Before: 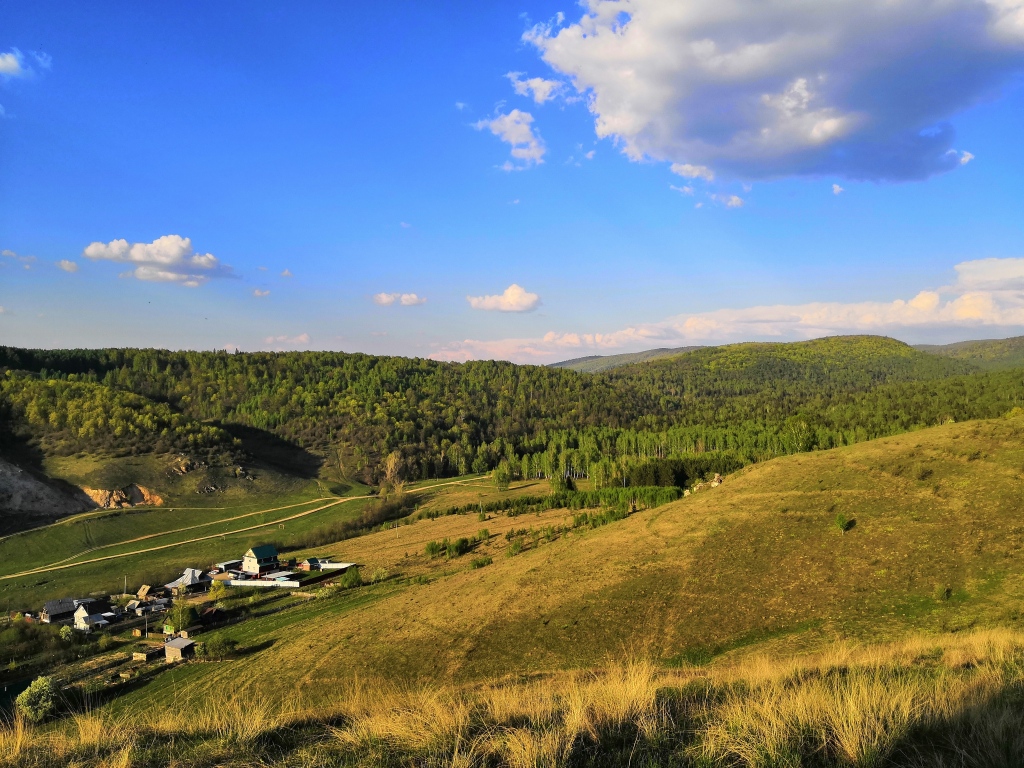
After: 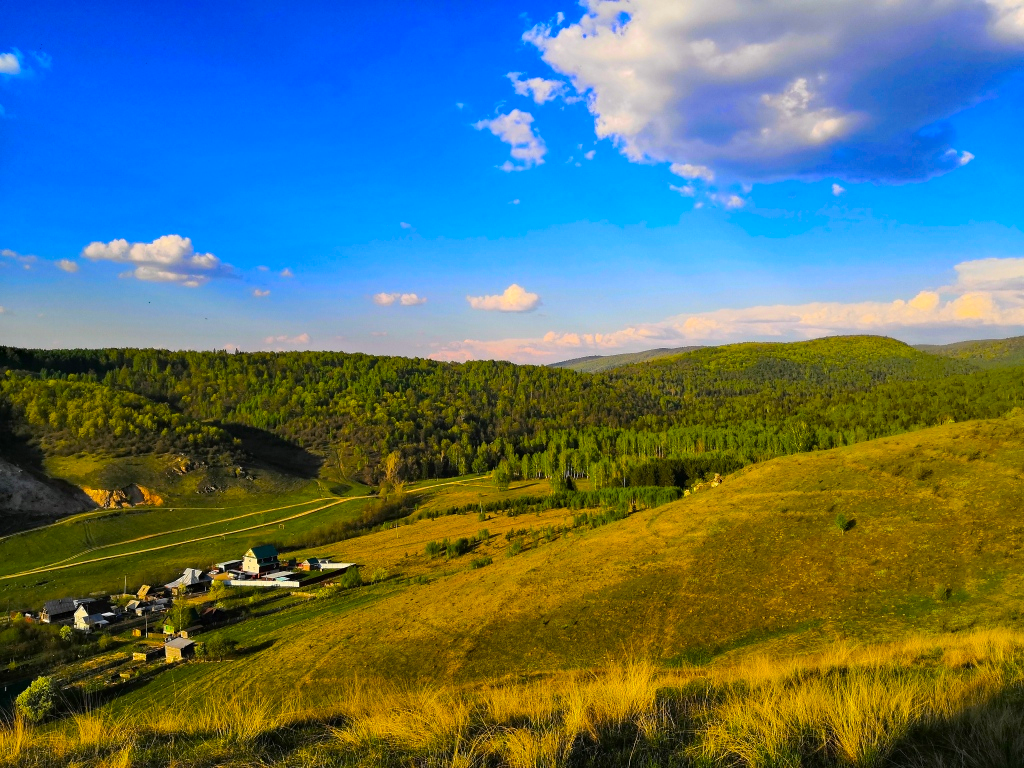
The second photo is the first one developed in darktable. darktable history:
haze removal: compatibility mode true, adaptive false
levels: levels [0, 0.51, 1]
color balance rgb: perceptual saturation grading › global saturation 40%, global vibrance 15%
